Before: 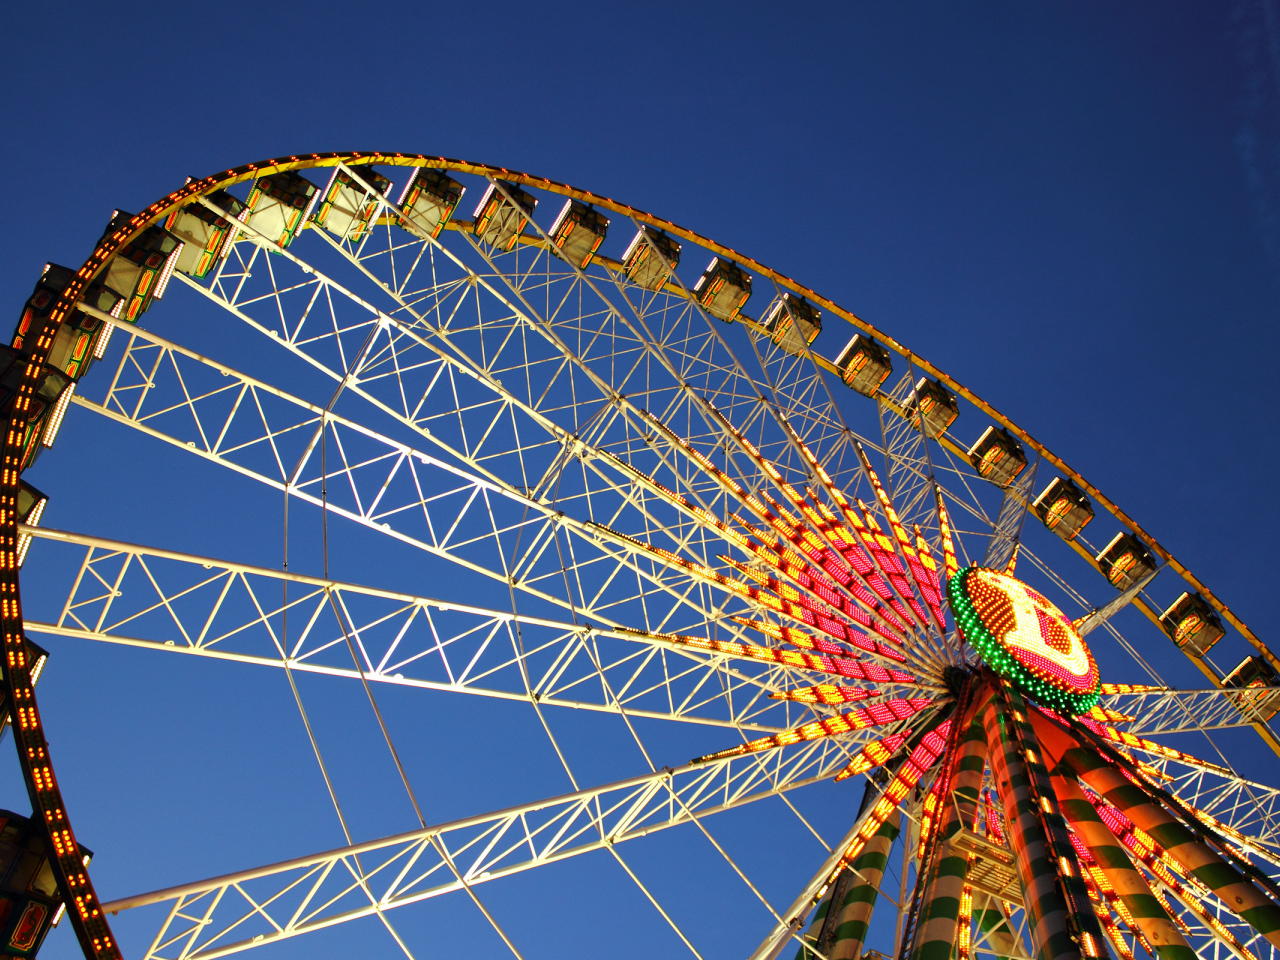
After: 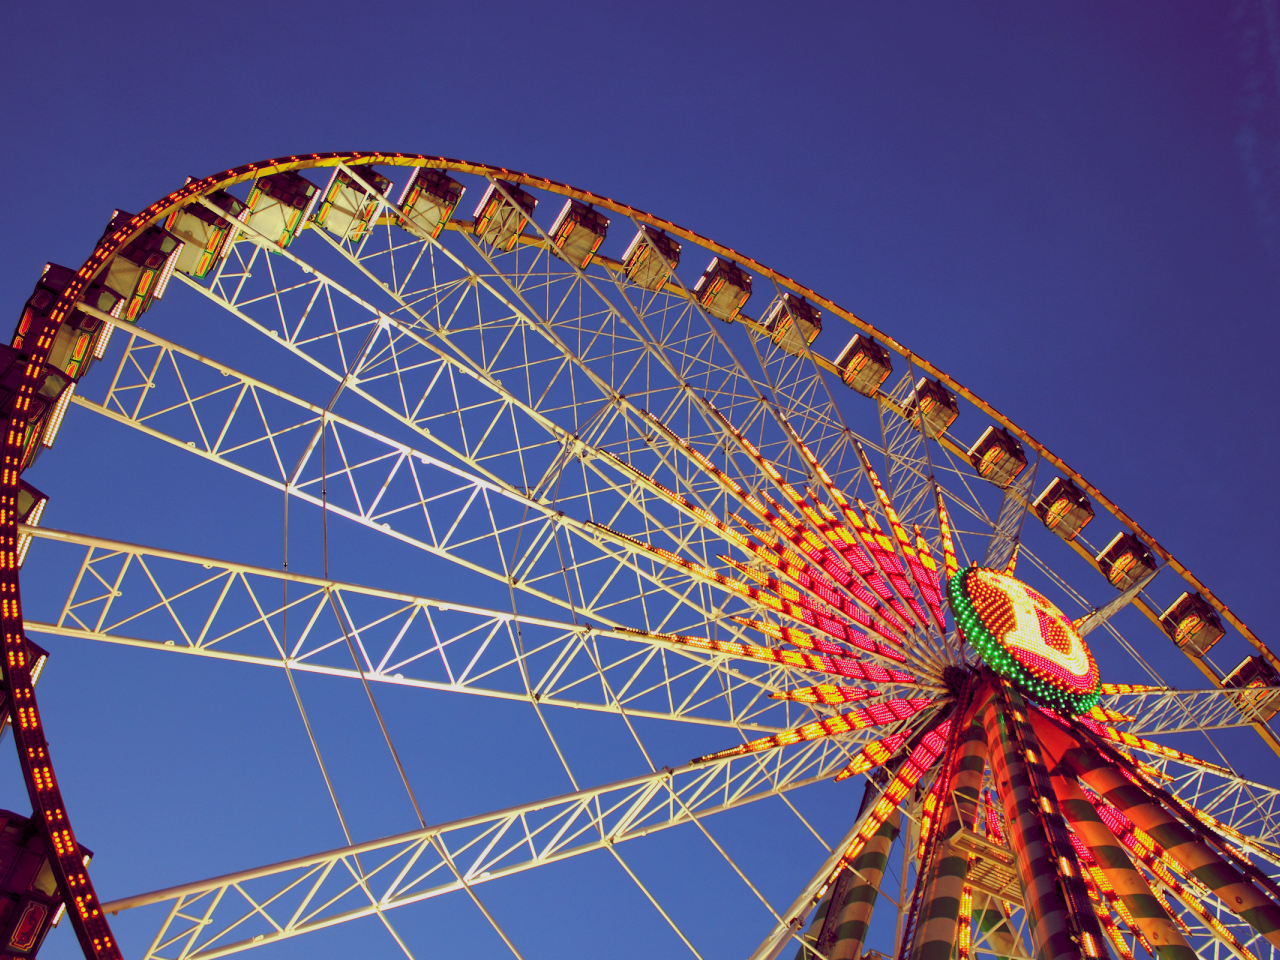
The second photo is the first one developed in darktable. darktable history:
color balance rgb: global offset › chroma 0.287%, global offset › hue 319.27°, perceptual saturation grading › global saturation 0.461%, contrast -10.08%
shadows and highlights: shadows 30.03
